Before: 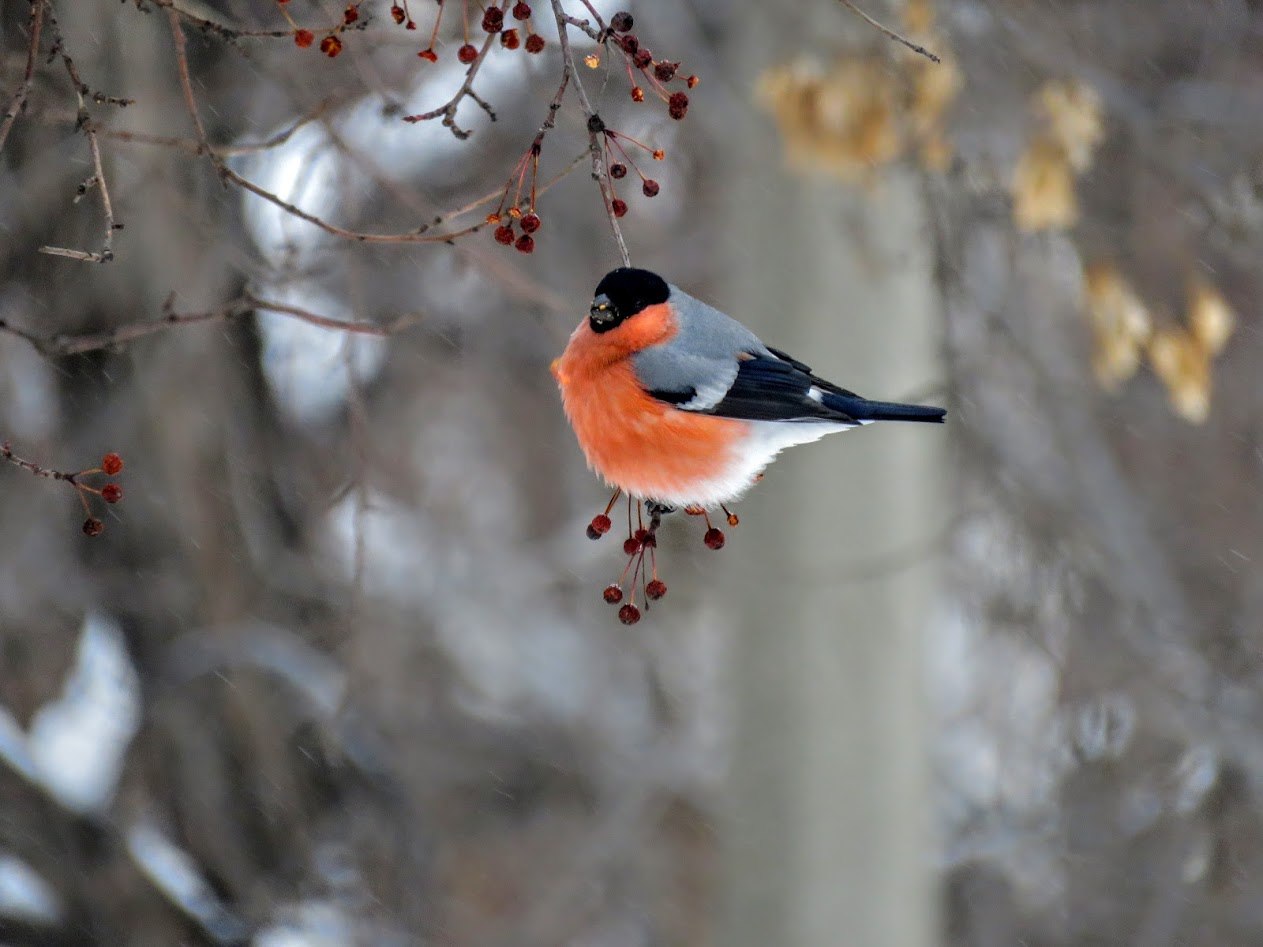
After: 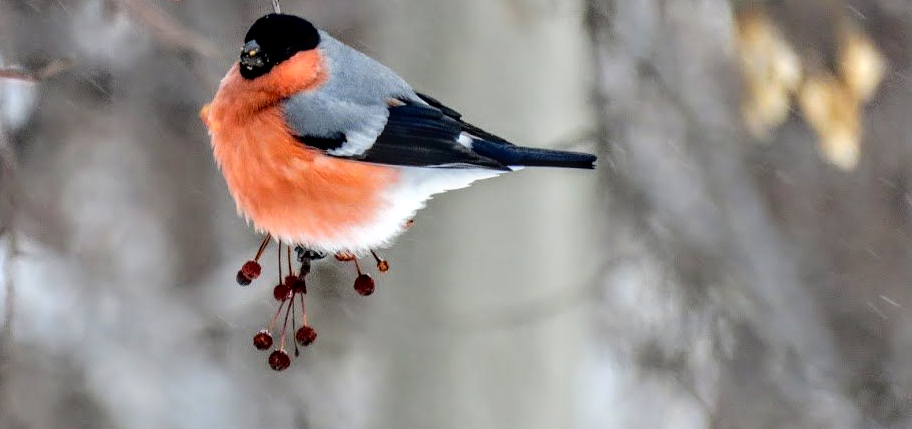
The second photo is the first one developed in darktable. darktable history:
local contrast: on, module defaults
crop and rotate: left 27.725%, top 26.856%, bottom 27.785%
tone curve: curves: ch0 [(0, 0) (0.003, 0.004) (0.011, 0.006) (0.025, 0.011) (0.044, 0.017) (0.069, 0.029) (0.1, 0.047) (0.136, 0.07) (0.177, 0.121) (0.224, 0.182) (0.277, 0.257) (0.335, 0.342) (0.399, 0.432) (0.468, 0.526) (0.543, 0.621) (0.623, 0.711) (0.709, 0.792) (0.801, 0.87) (0.898, 0.951) (1, 1)], color space Lab, independent channels, preserve colors none
